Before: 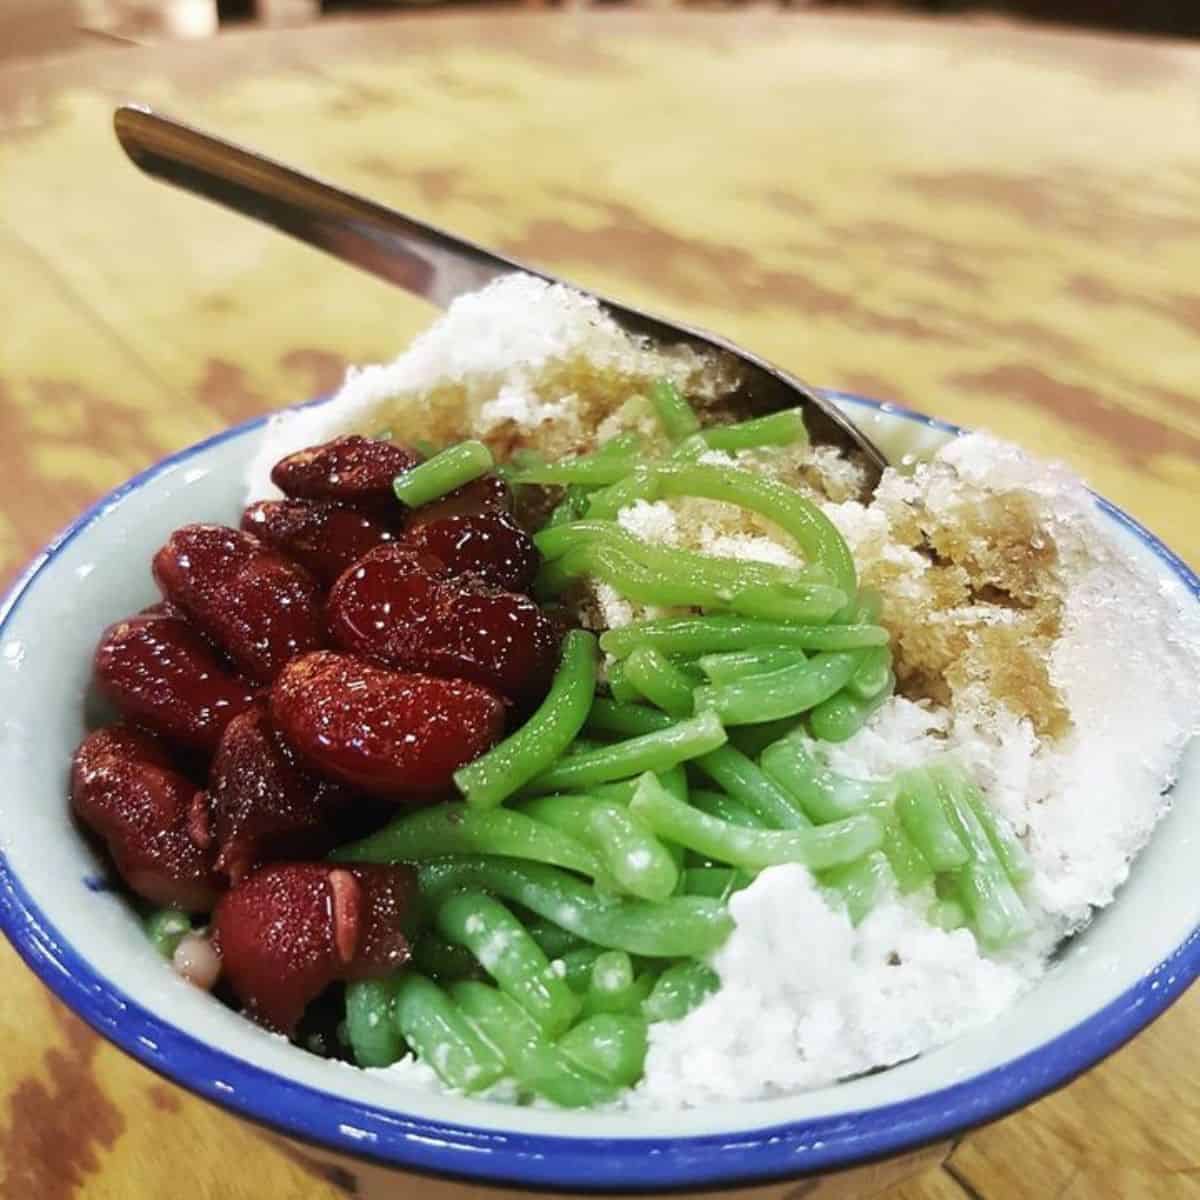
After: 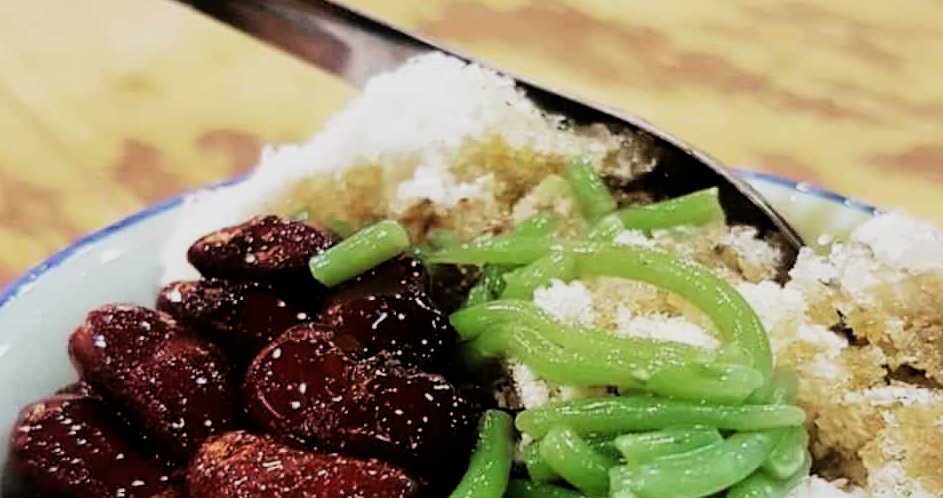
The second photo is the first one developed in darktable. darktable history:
filmic rgb: black relative exposure -5 EV, hardness 2.88, contrast 1.4, highlights saturation mix -30%
crop: left 7.036%, top 18.398%, right 14.379%, bottom 40.043%
